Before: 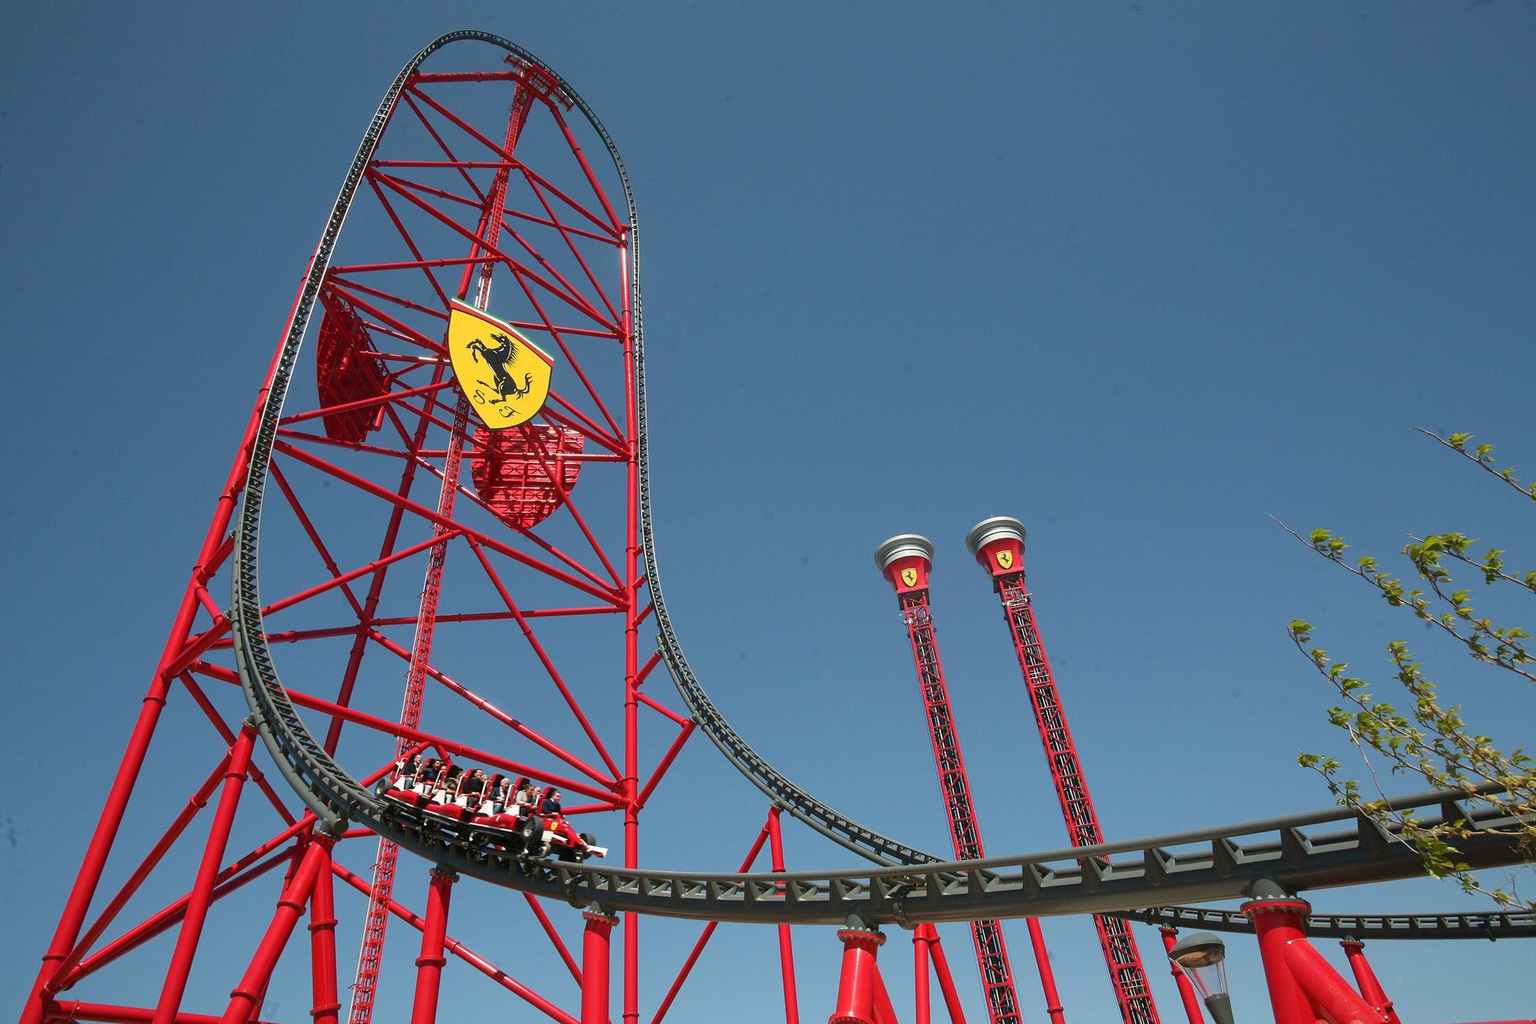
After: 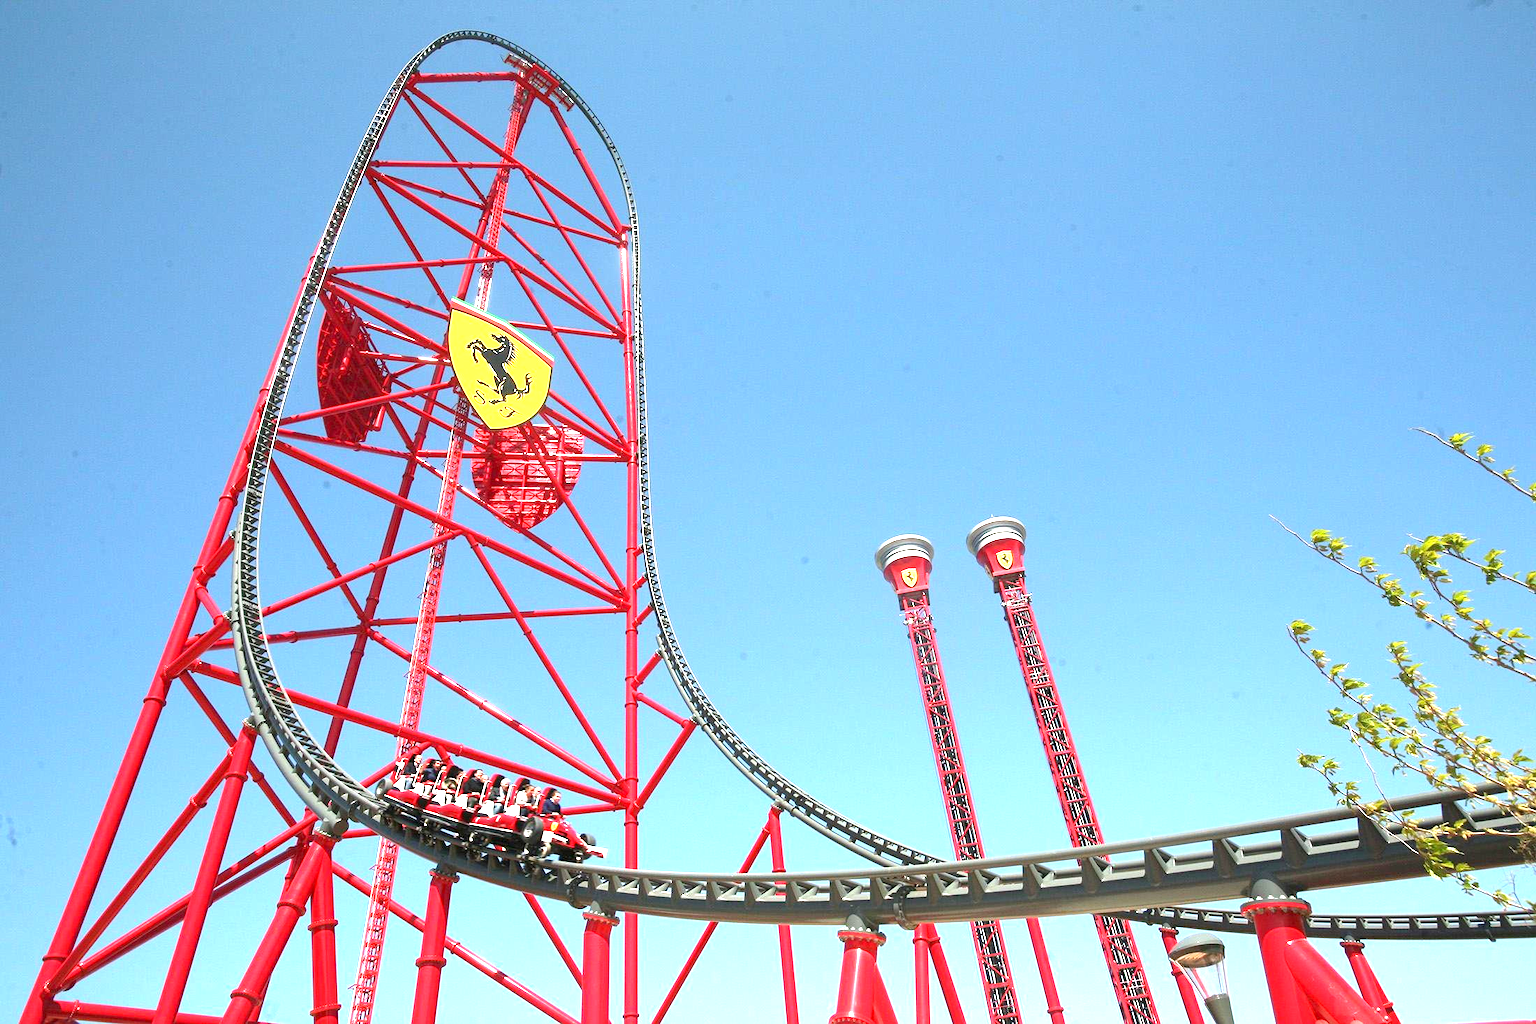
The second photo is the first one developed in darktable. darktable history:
exposure: black level correction 0.001, exposure 1.812 EV, compensate highlight preservation false
